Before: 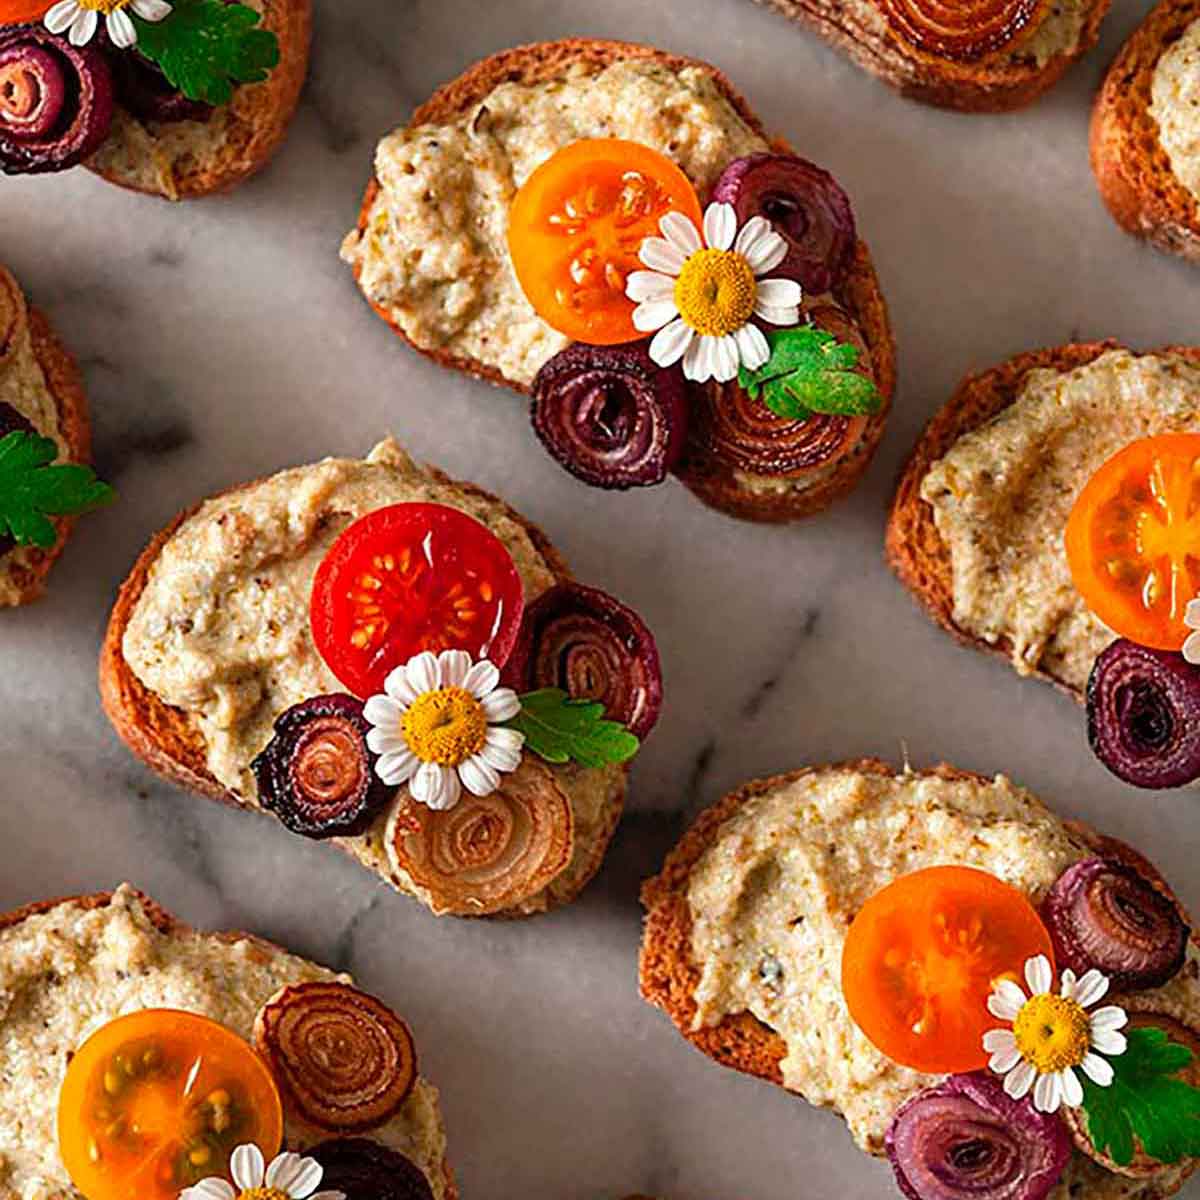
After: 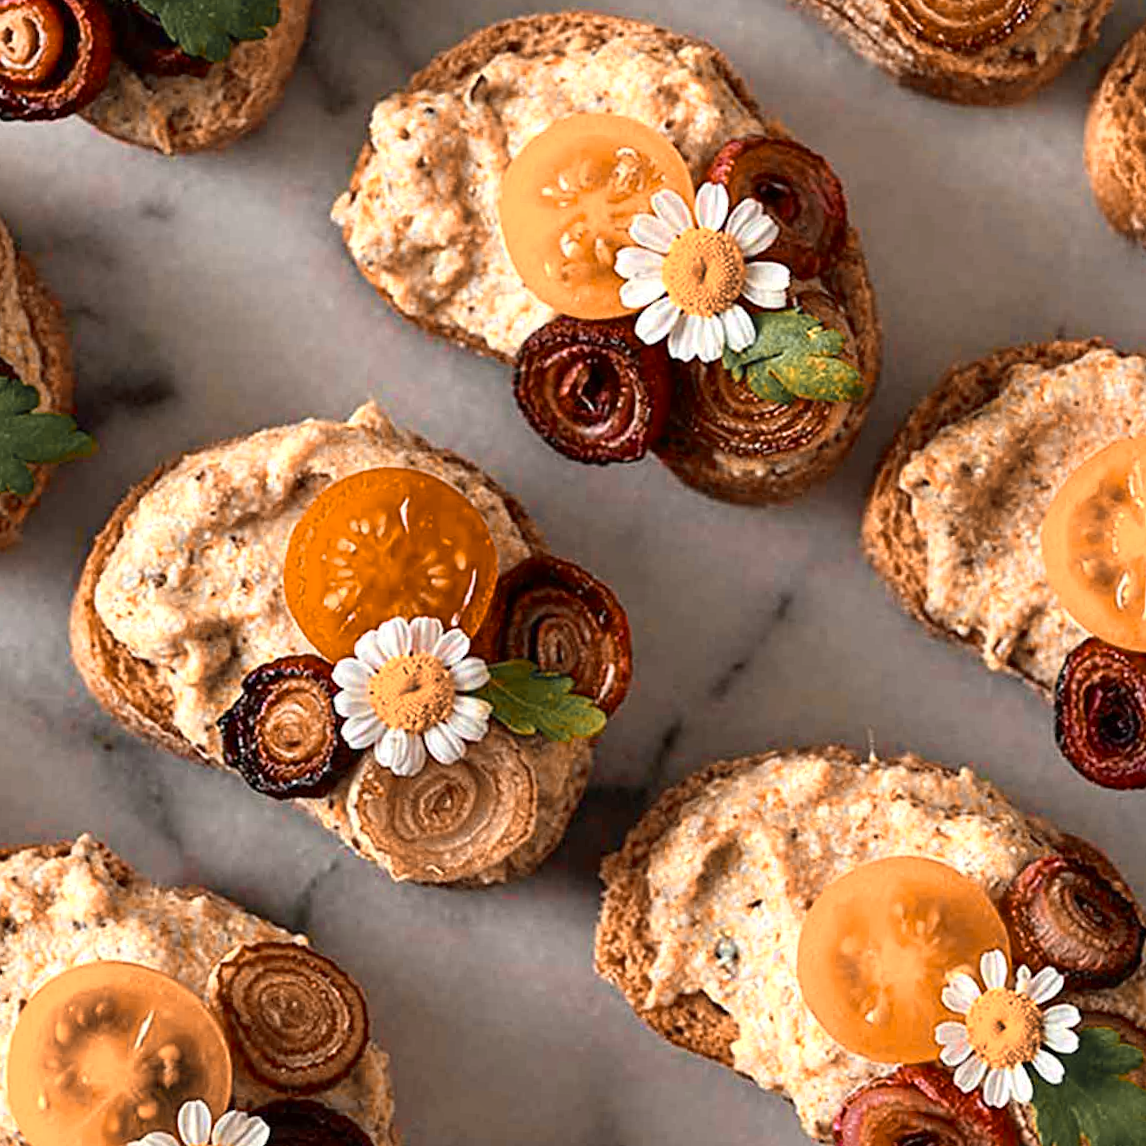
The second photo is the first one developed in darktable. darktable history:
crop and rotate: angle -2.76°
color zones: curves: ch0 [(0.009, 0.528) (0.136, 0.6) (0.255, 0.586) (0.39, 0.528) (0.522, 0.584) (0.686, 0.736) (0.849, 0.561)]; ch1 [(0.045, 0.781) (0.14, 0.416) (0.257, 0.695) (0.442, 0.032) (0.738, 0.338) (0.818, 0.632) (0.891, 0.741) (1, 0.704)]; ch2 [(0, 0.667) (0.141, 0.52) (0.26, 0.37) (0.474, 0.432) (0.743, 0.286)]
contrast brightness saturation: saturation -0.035
shadows and highlights: shadows 30.97, highlights 1.07, soften with gaussian
